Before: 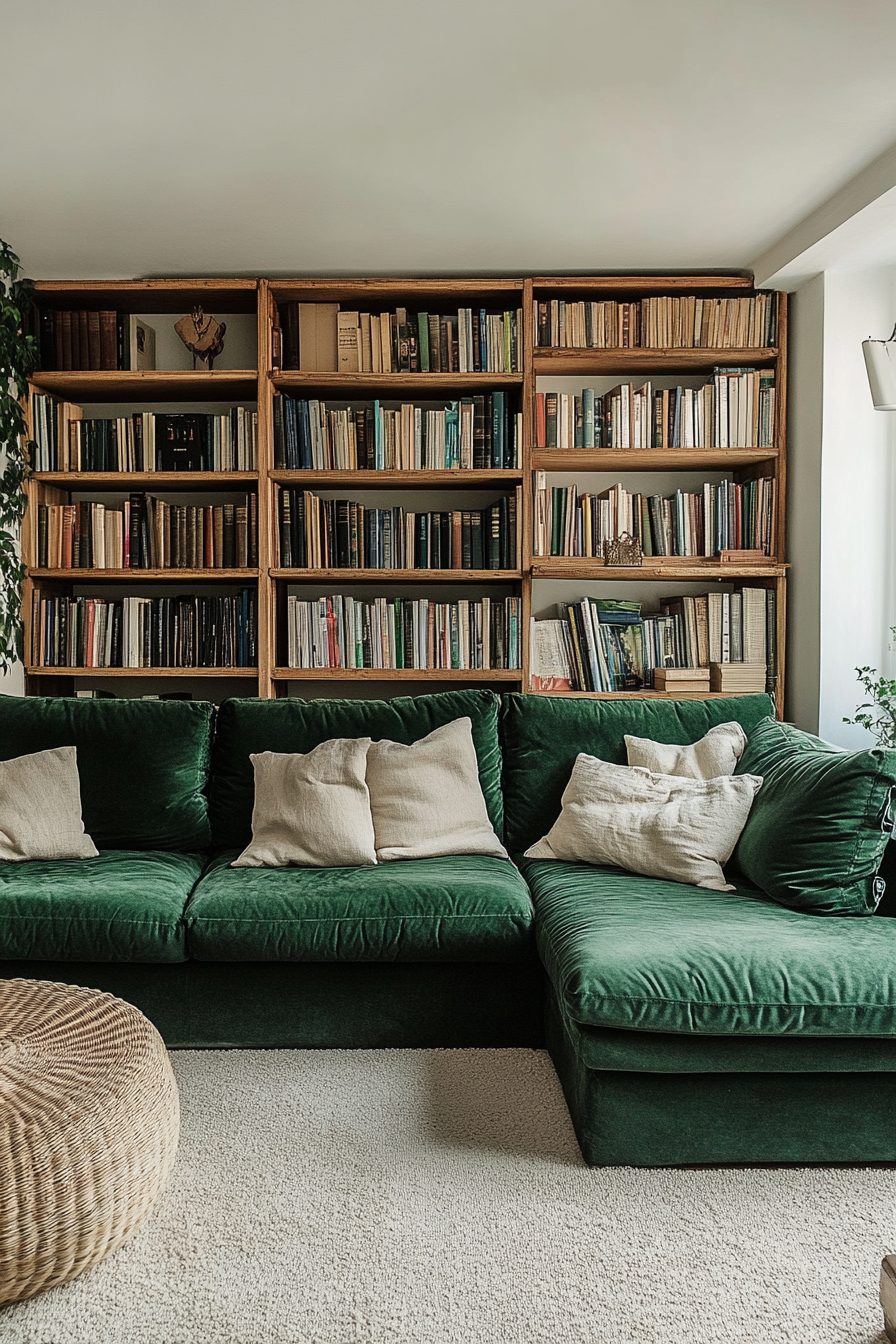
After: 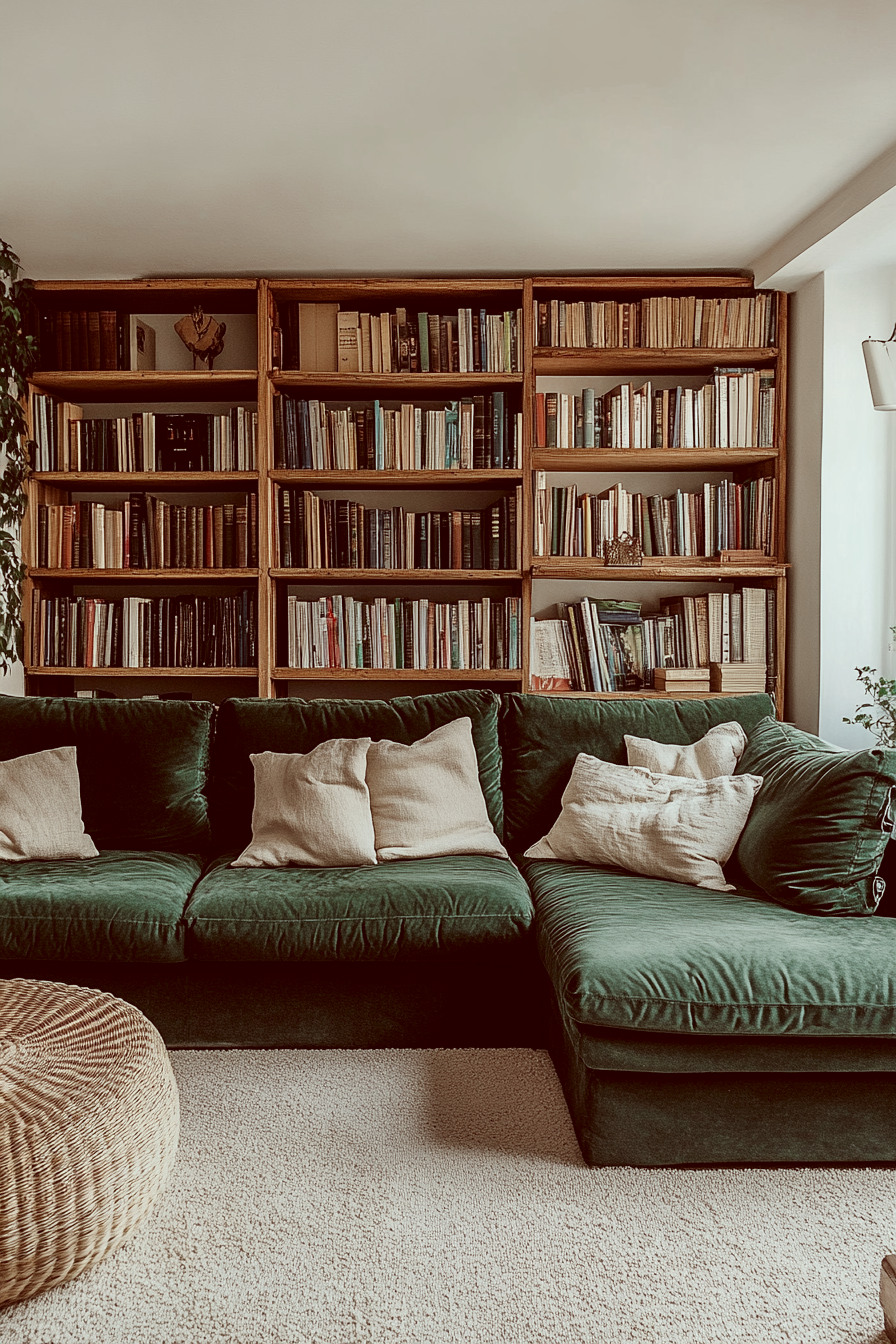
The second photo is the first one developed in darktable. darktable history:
color zones: curves: ch0 [(0, 0.5) (0.125, 0.4) (0.25, 0.5) (0.375, 0.4) (0.5, 0.4) (0.625, 0.35) (0.75, 0.35) (0.875, 0.5)]; ch1 [(0, 0.35) (0.125, 0.45) (0.25, 0.35) (0.375, 0.35) (0.5, 0.35) (0.625, 0.35) (0.75, 0.45) (0.875, 0.35)]; ch2 [(0, 0.6) (0.125, 0.5) (0.25, 0.5) (0.375, 0.6) (0.5, 0.6) (0.625, 0.5) (0.75, 0.5) (0.875, 0.5)]
color correction: highlights a* -6.99, highlights b* -0.164, shadows a* 20.83, shadows b* 12.29
